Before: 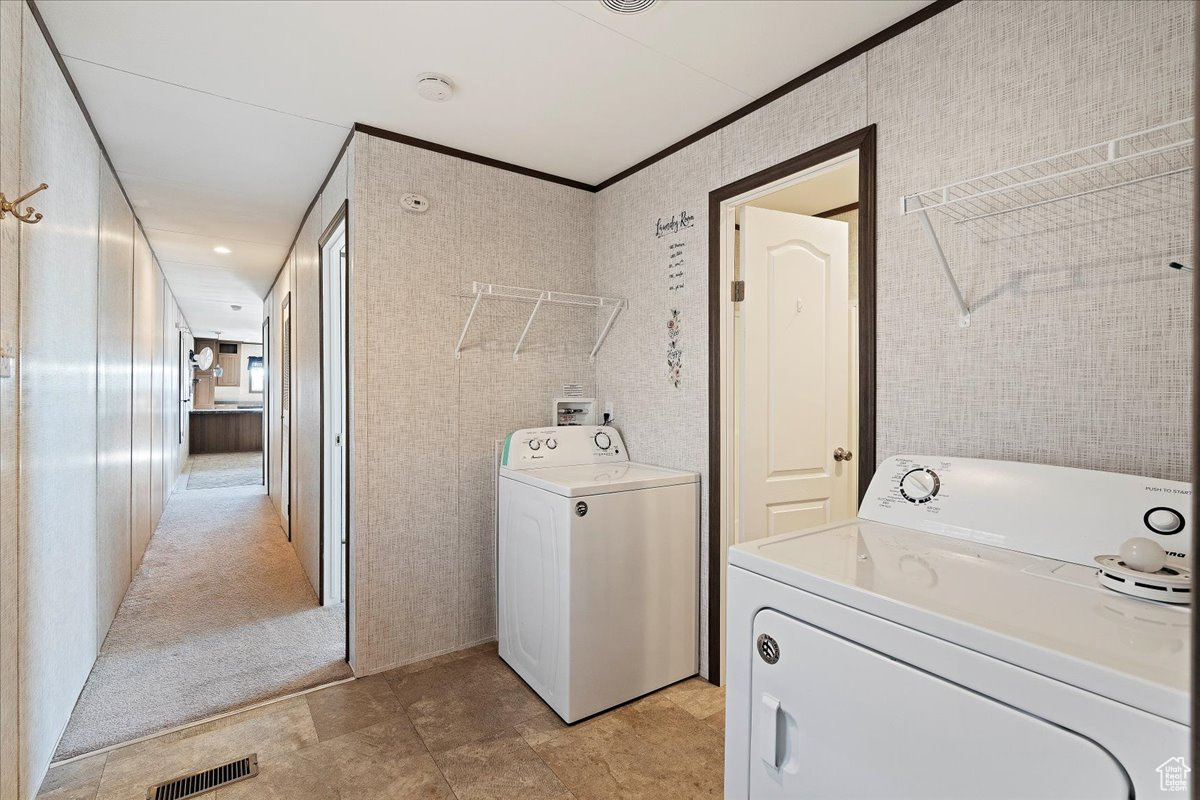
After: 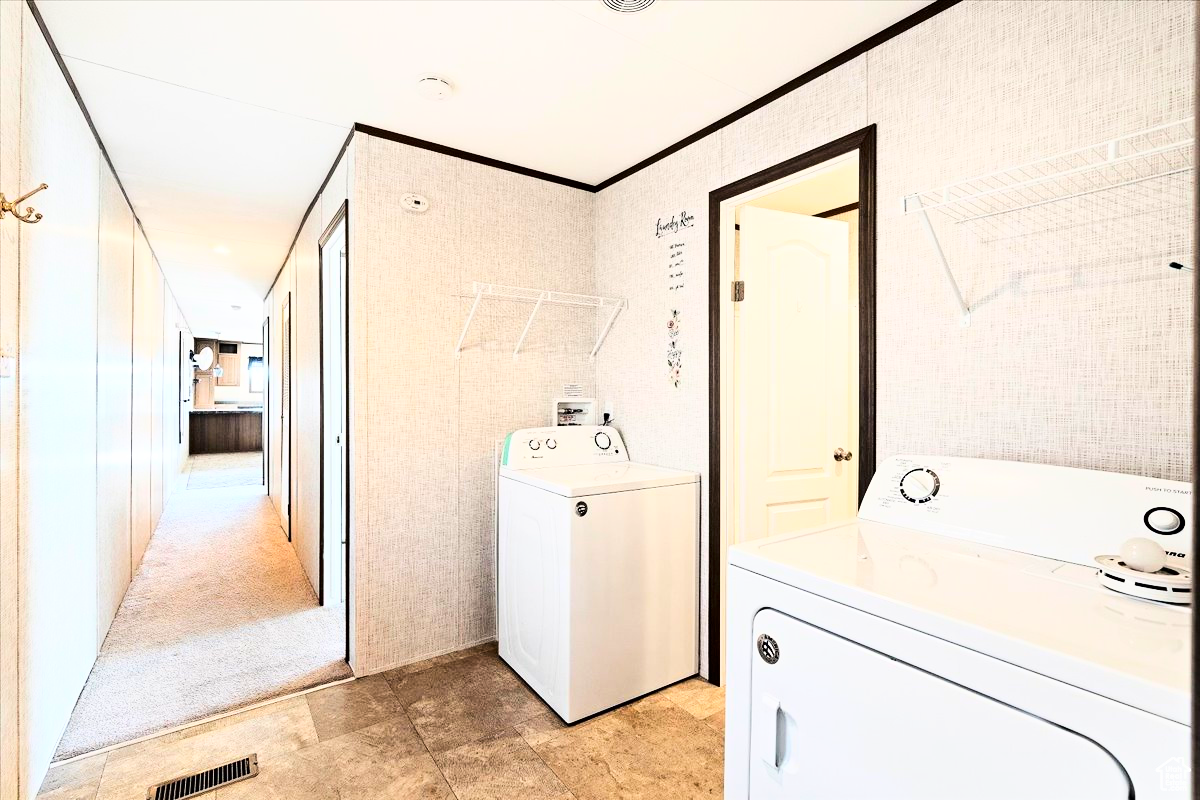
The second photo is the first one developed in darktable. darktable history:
contrast brightness saturation: contrast 0.067, brightness -0.147, saturation 0.108
base curve: curves: ch0 [(0, 0) (0.007, 0.004) (0.027, 0.03) (0.046, 0.07) (0.207, 0.54) (0.442, 0.872) (0.673, 0.972) (1, 1)]
